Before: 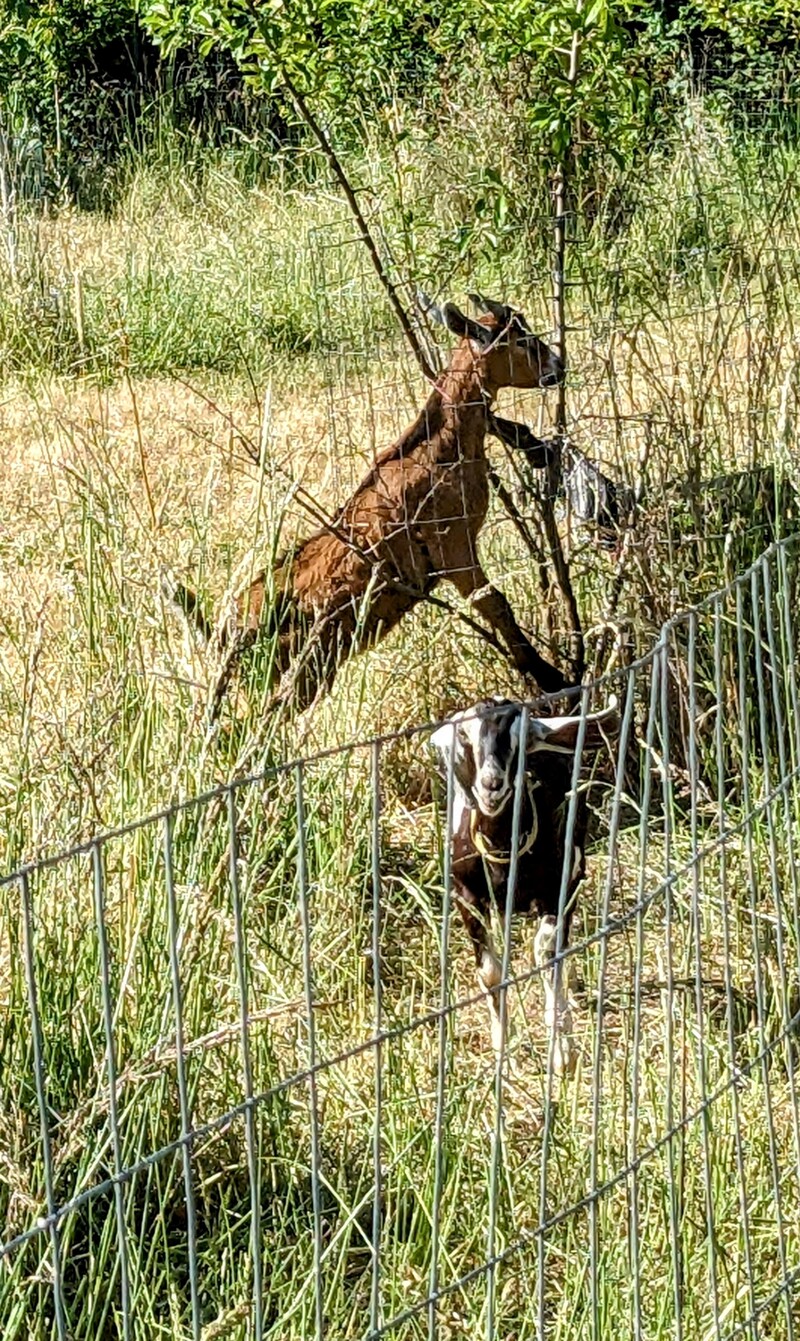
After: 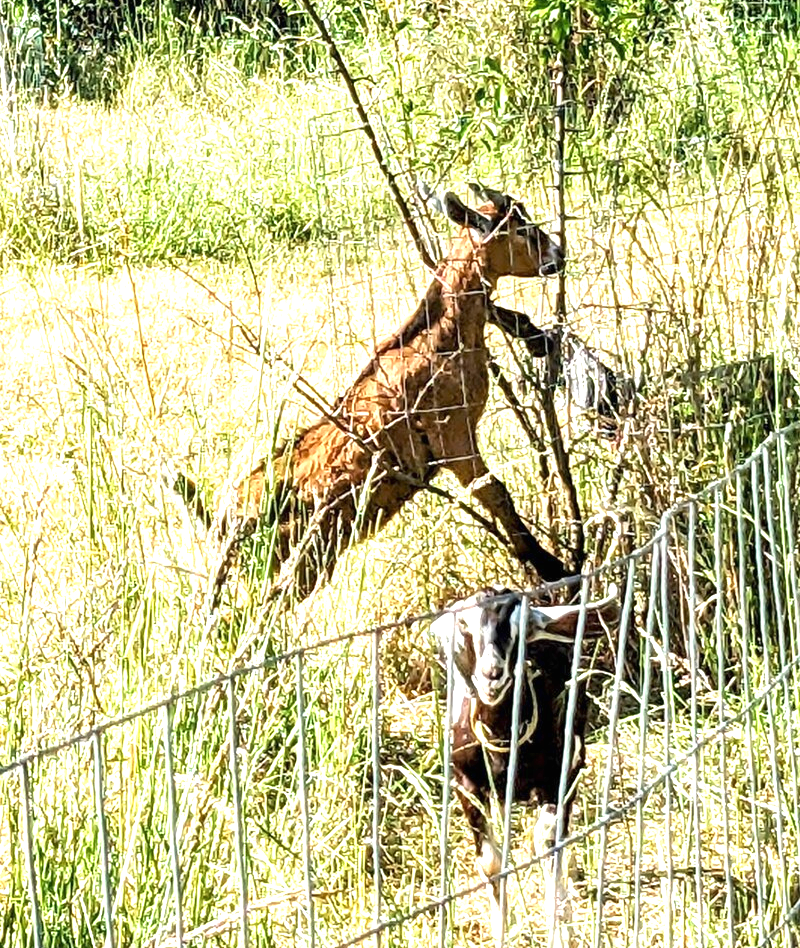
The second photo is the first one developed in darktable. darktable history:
crop and rotate: top 8.293%, bottom 20.996%
exposure: black level correction 0, exposure 1.3 EV, compensate highlight preservation false
